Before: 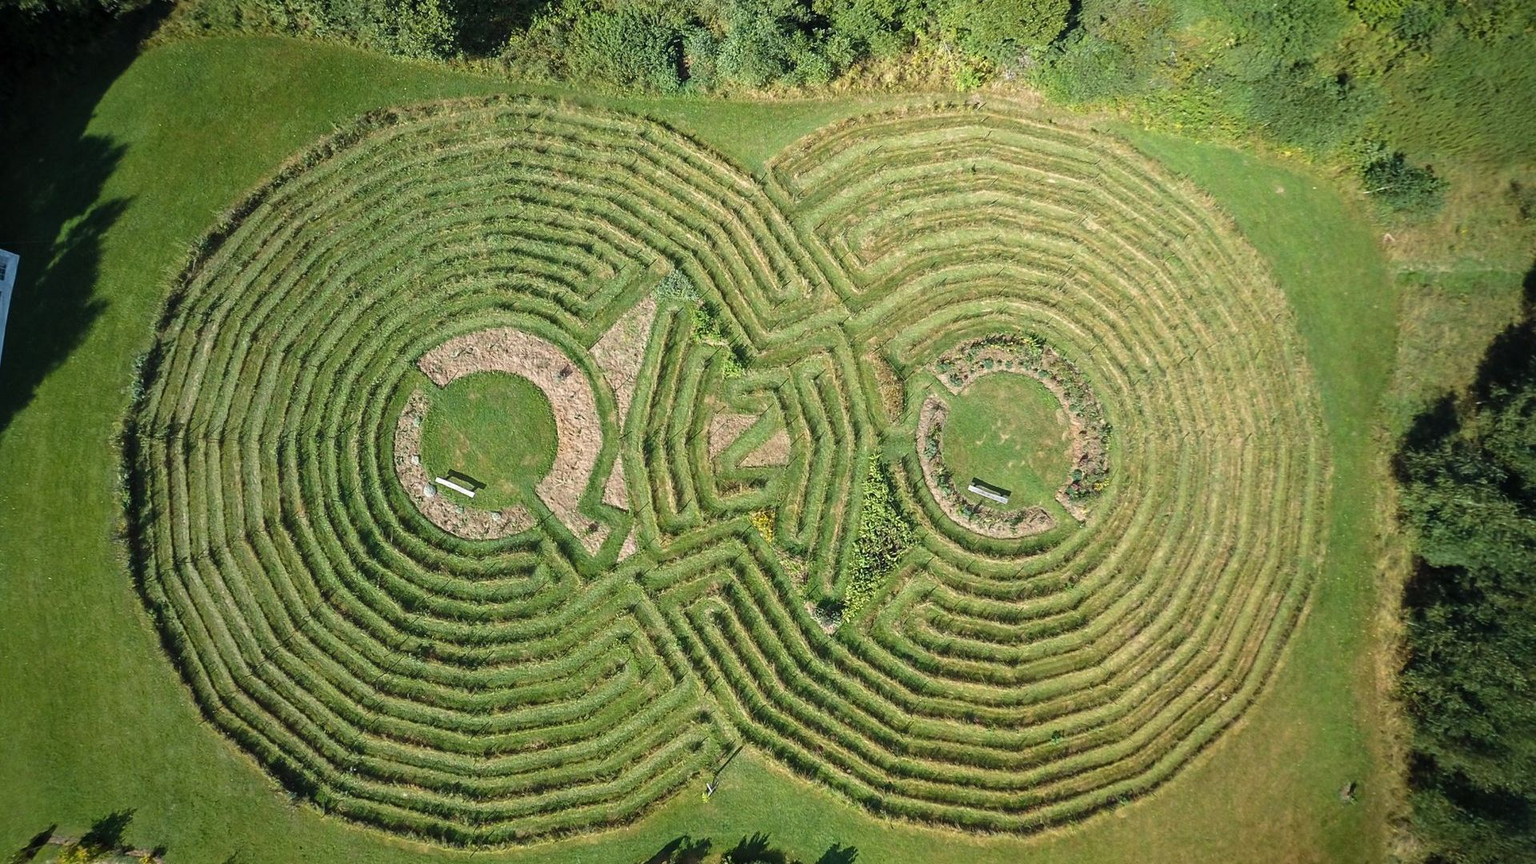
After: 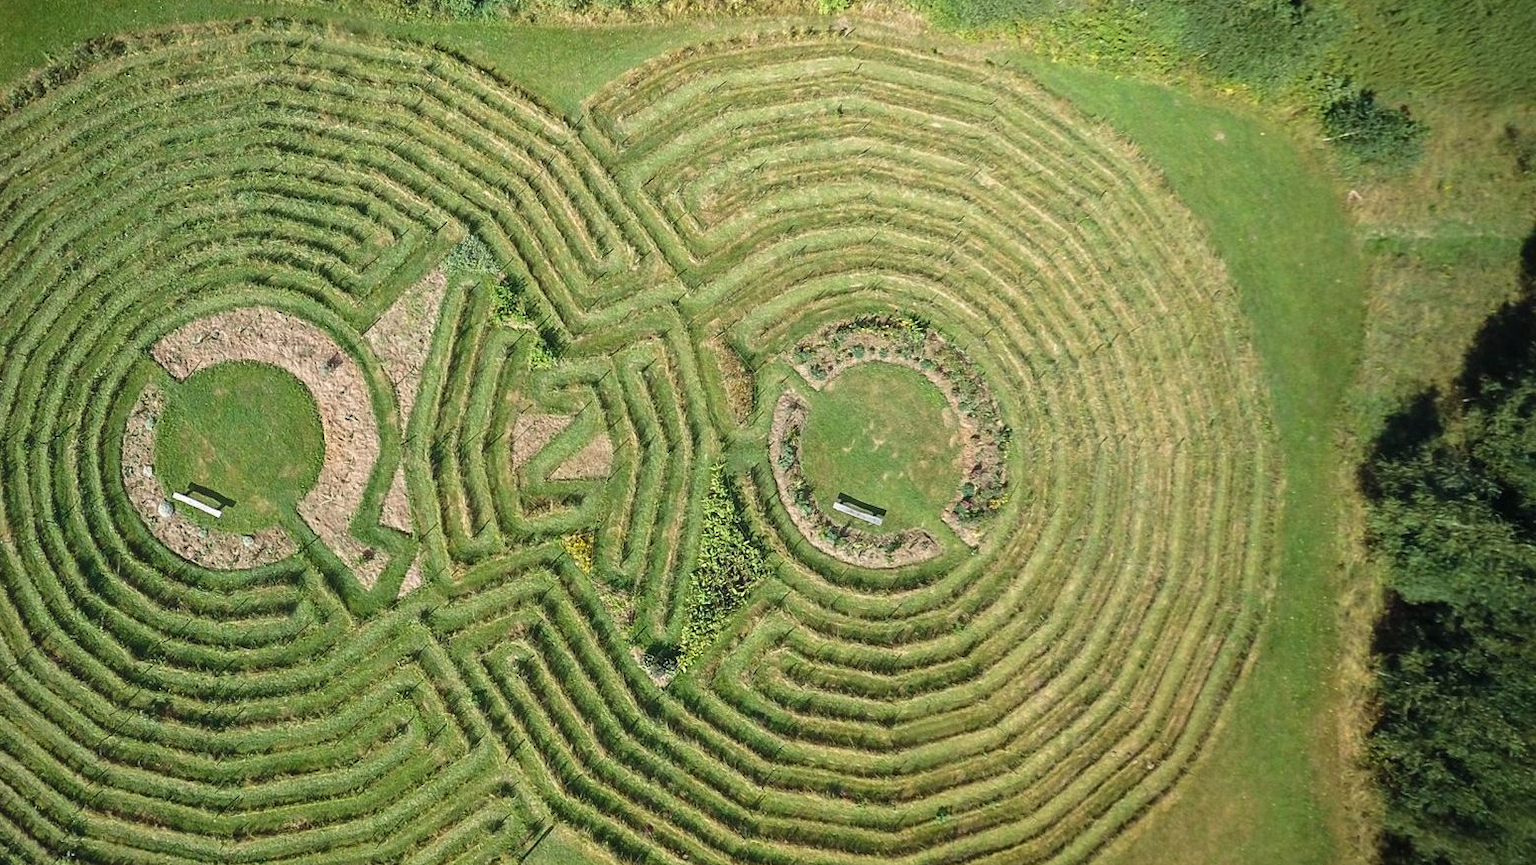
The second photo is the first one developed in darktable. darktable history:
crop: left 19.31%, top 9.338%, right 0.001%, bottom 9.75%
base curve: preserve colors none
